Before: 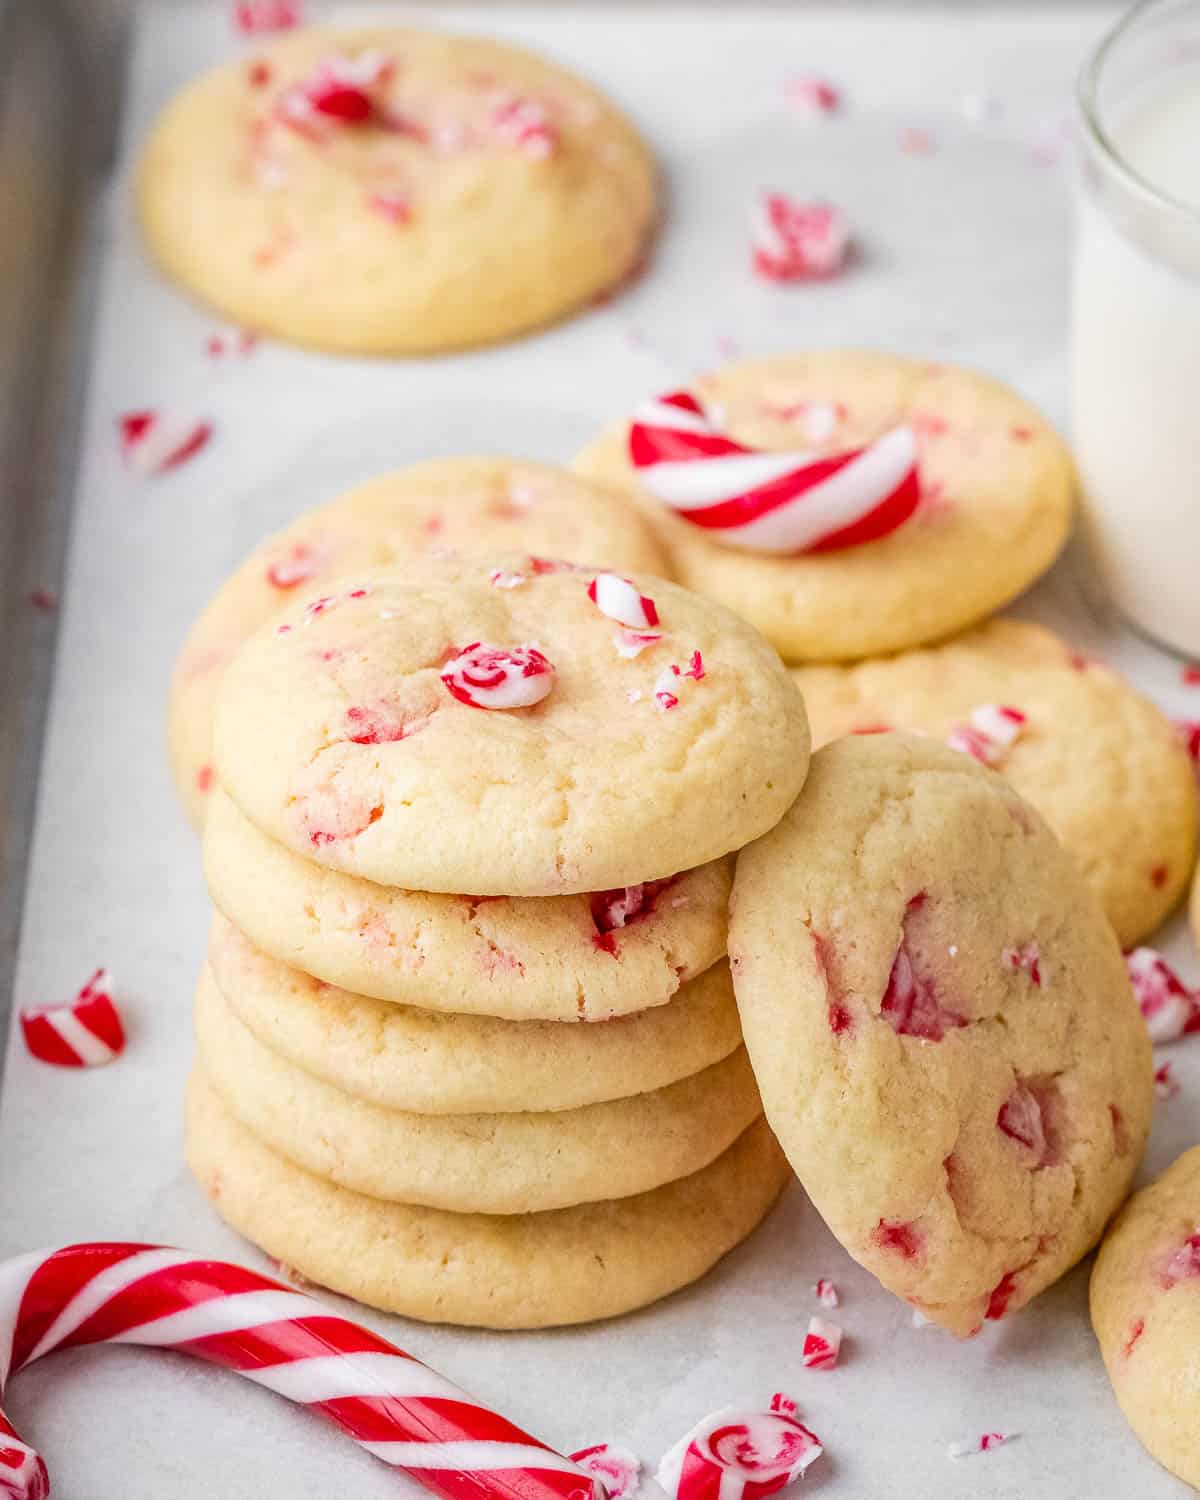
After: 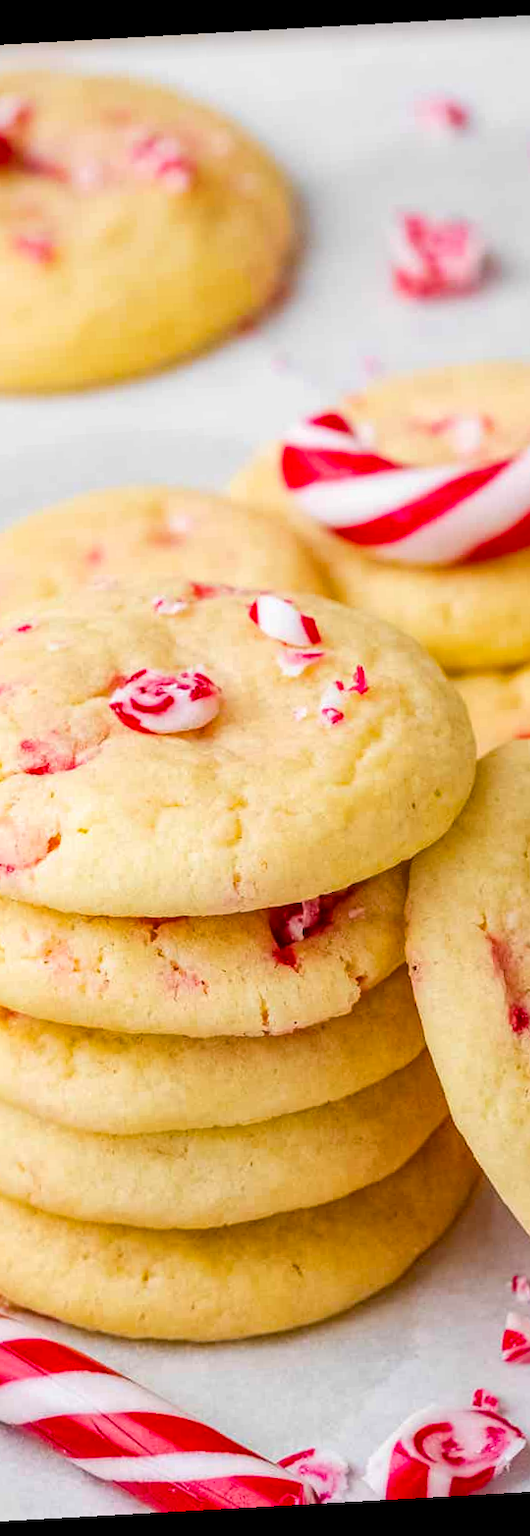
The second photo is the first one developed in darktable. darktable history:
crop: left 28.583%, right 29.231%
rotate and perspective: rotation -3.18°, automatic cropping off
exposure: compensate highlight preservation false
color balance rgb: perceptual saturation grading › global saturation 25%, global vibrance 20%
